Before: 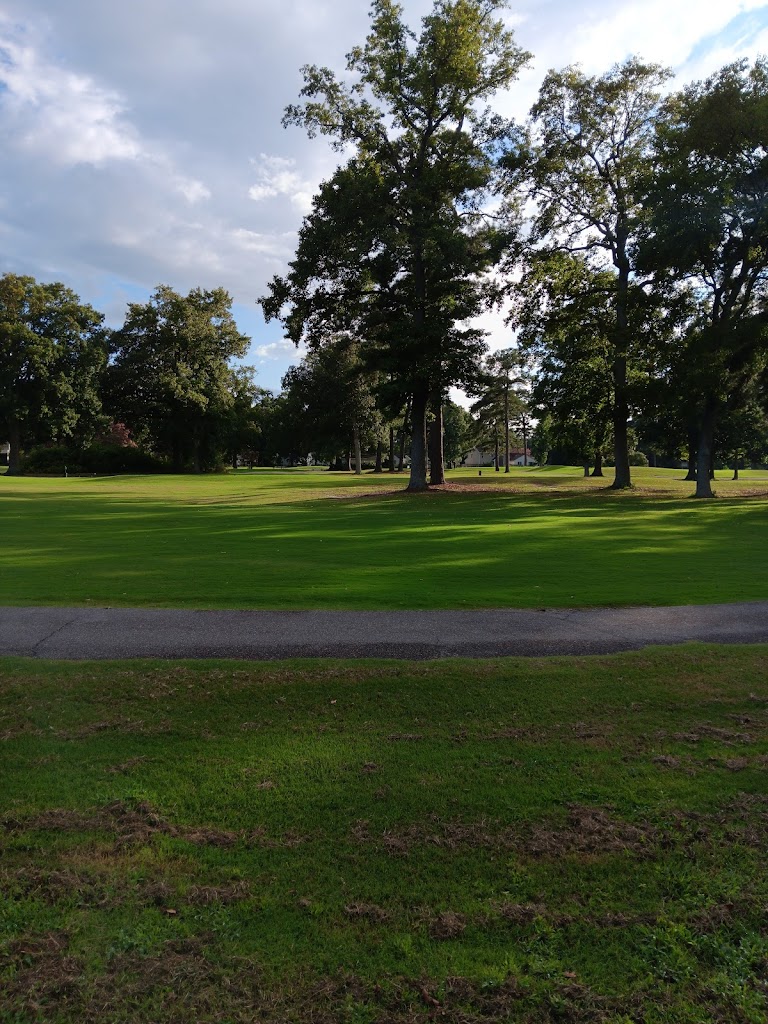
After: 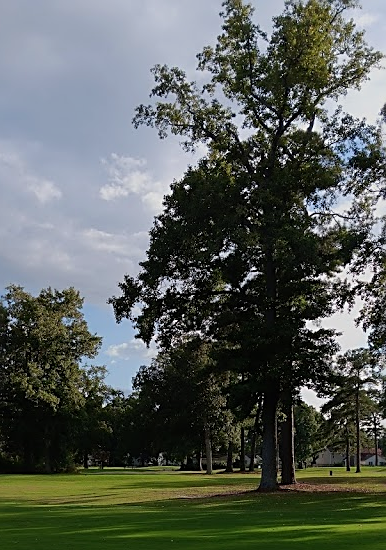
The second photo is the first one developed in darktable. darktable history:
exposure: exposure -0.441 EV, compensate highlight preservation false
crop: left 19.461%, right 30.22%, bottom 46.208%
sharpen: on, module defaults
